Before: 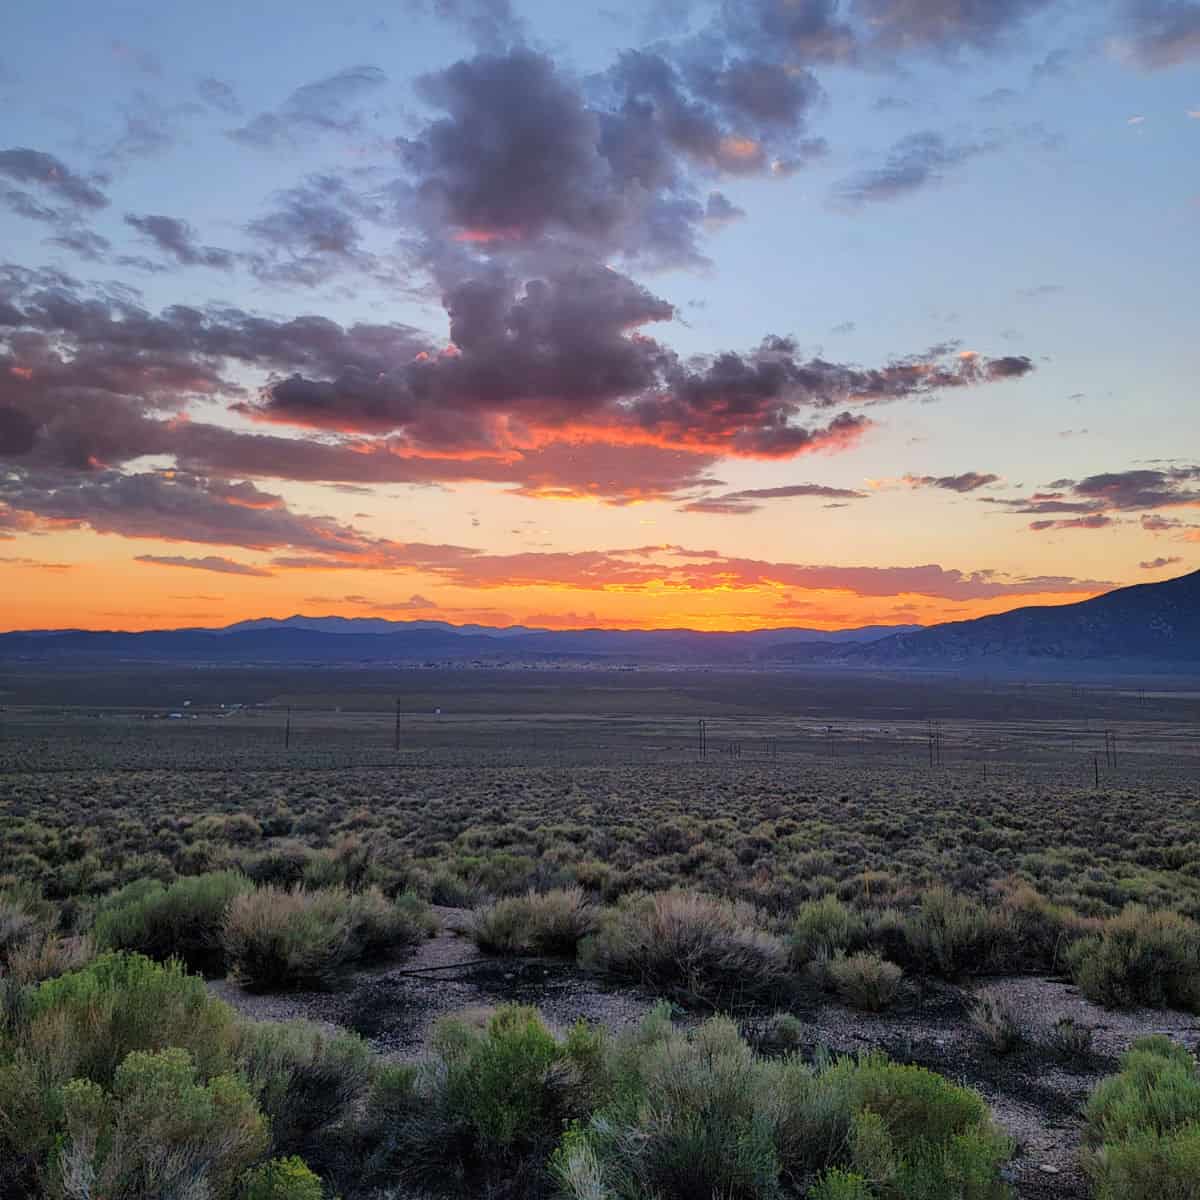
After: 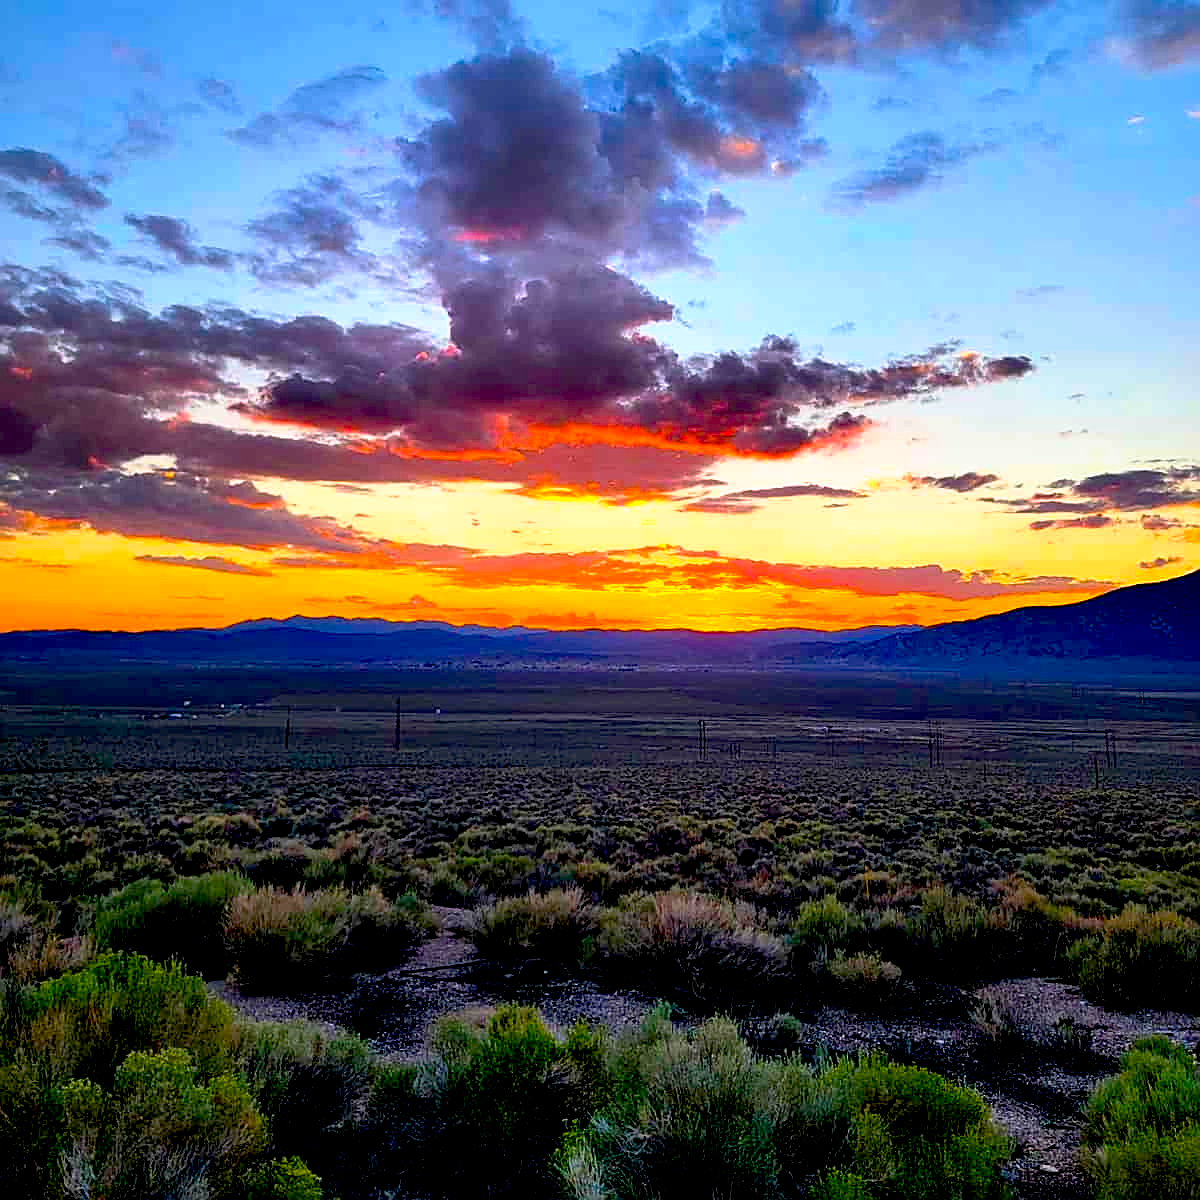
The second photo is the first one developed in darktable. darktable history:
color balance rgb: global offset › luminance -0.845%, linear chroma grading › global chroma 40.589%, perceptual saturation grading › global saturation 19.991%, perceptual brilliance grading › global brilliance 15.829%, perceptual brilliance grading › shadows -35.004%, global vibrance 20%
sharpen: amount 0.497
base curve: curves: ch0 [(0.017, 0) (0.425, 0.441) (0.844, 0.933) (1, 1)], preserve colors none
exposure: black level correction 0.001, compensate highlight preservation false
